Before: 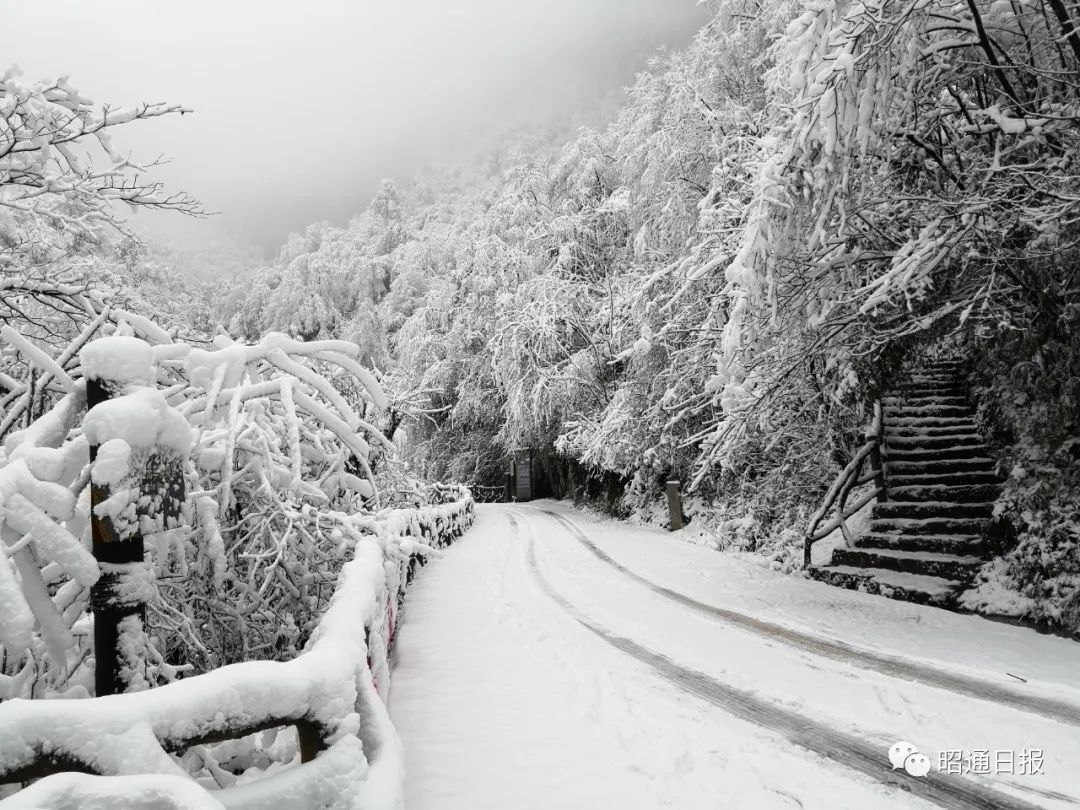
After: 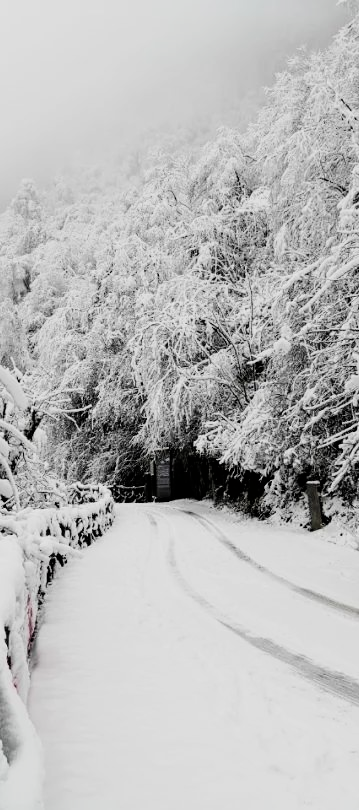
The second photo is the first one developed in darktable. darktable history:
crop: left 33.36%, right 33.36%
filmic rgb: black relative exposure -5 EV, hardness 2.88, contrast 1.4, highlights saturation mix -30%
